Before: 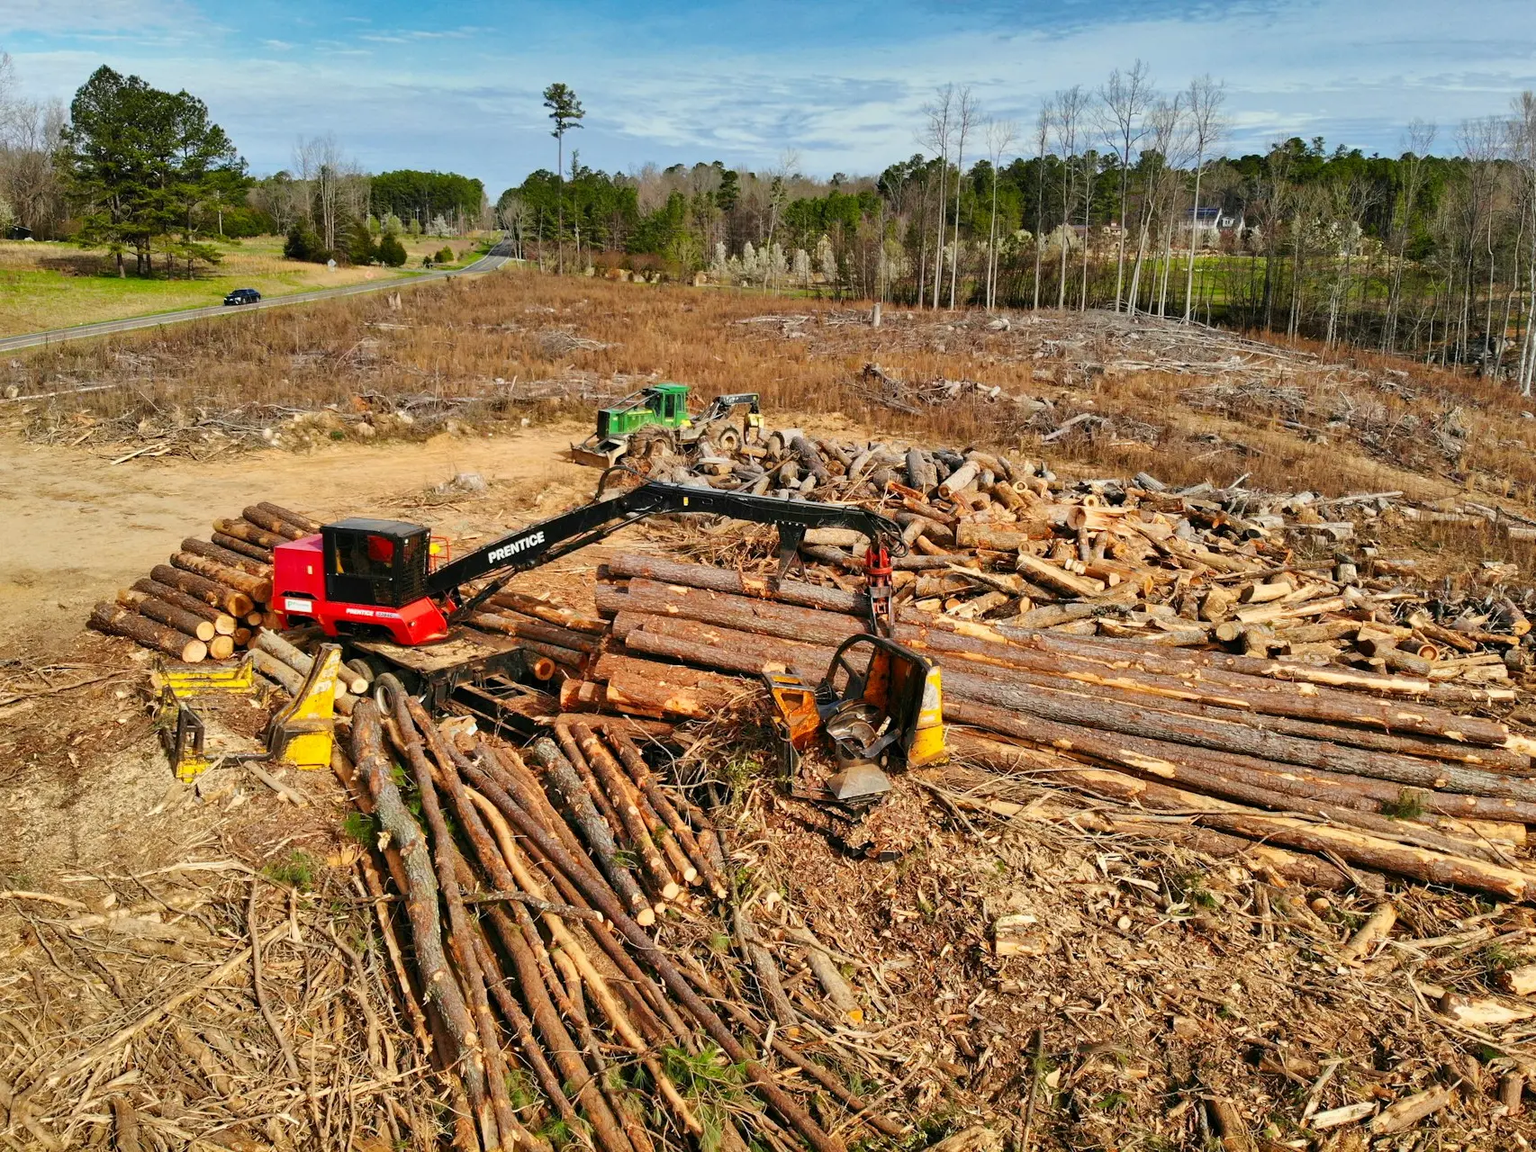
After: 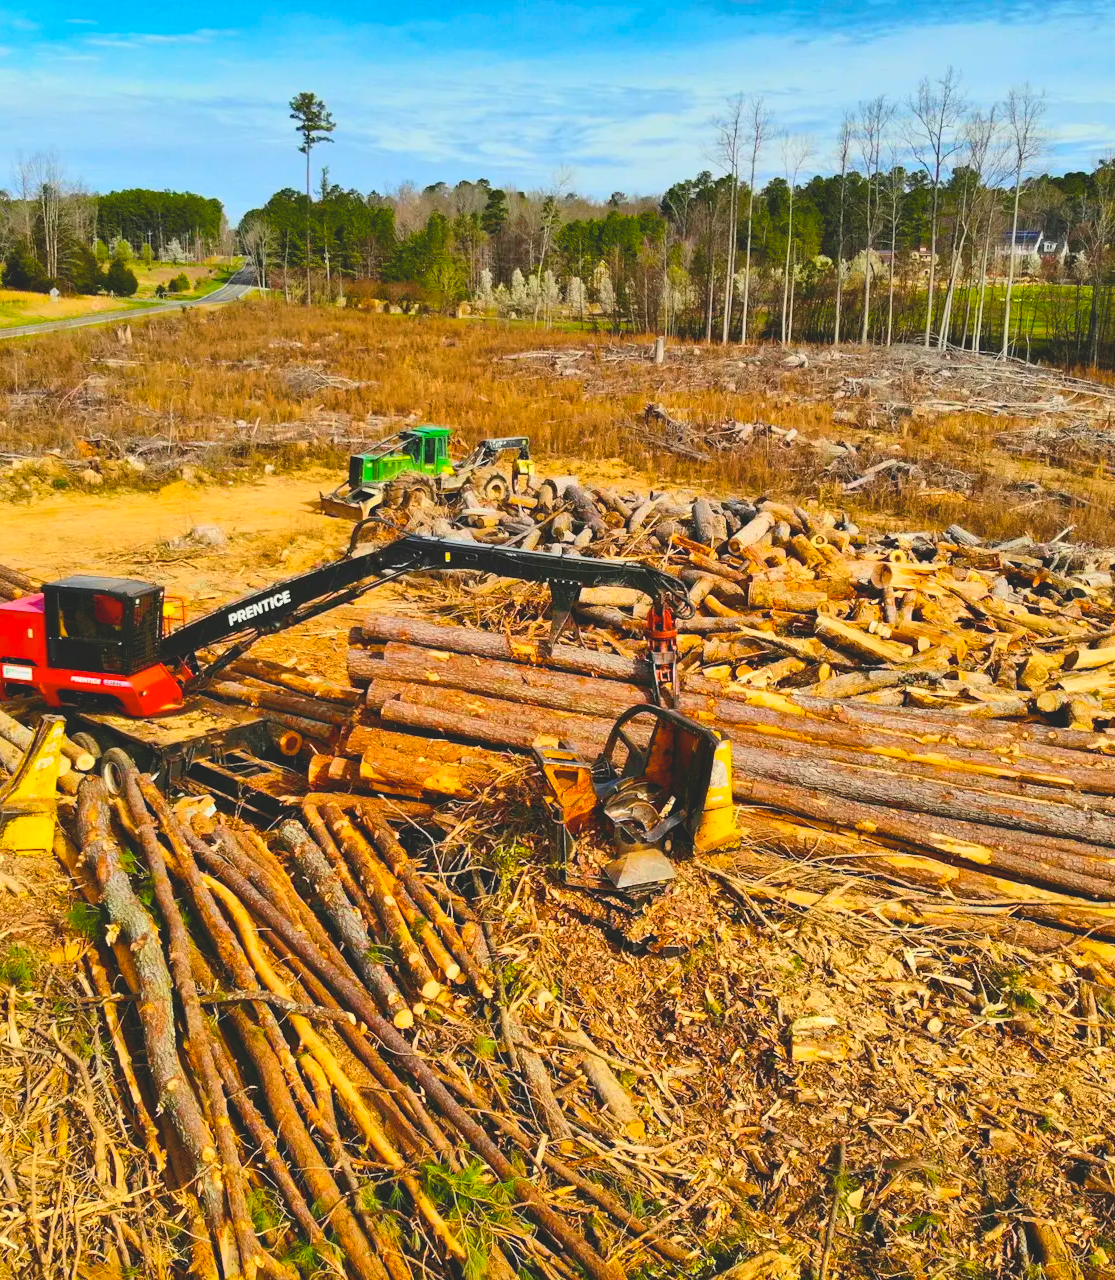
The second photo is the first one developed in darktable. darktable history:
color balance rgb: linear chroma grading › global chroma 15.549%, perceptual saturation grading › global saturation 30.246%, perceptual brilliance grading › global brilliance 15.479%, perceptual brilliance grading › shadows -35.009%
crop and rotate: left 18.409%, right 16.222%
tone curve: curves: ch0 [(0, 0) (0.003, 0.014) (0.011, 0.019) (0.025, 0.026) (0.044, 0.037) (0.069, 0.053) (0.1, 0.083) (0.136, 0.121) (0.177, 0.163) (0.224, 0.22) (0.277, 0.281) (0.335, 0.354) (0.399, 0.436) (0.468, 0.526) (0.543, 0.612) (0.623, 0.706) (0.709, 0.79) (0.801, 0.858) (0.898, 0.925) (1, 1)], color space Lab, independent channels, preserve colors none
contrast brightness saturation: contrast -0.291
